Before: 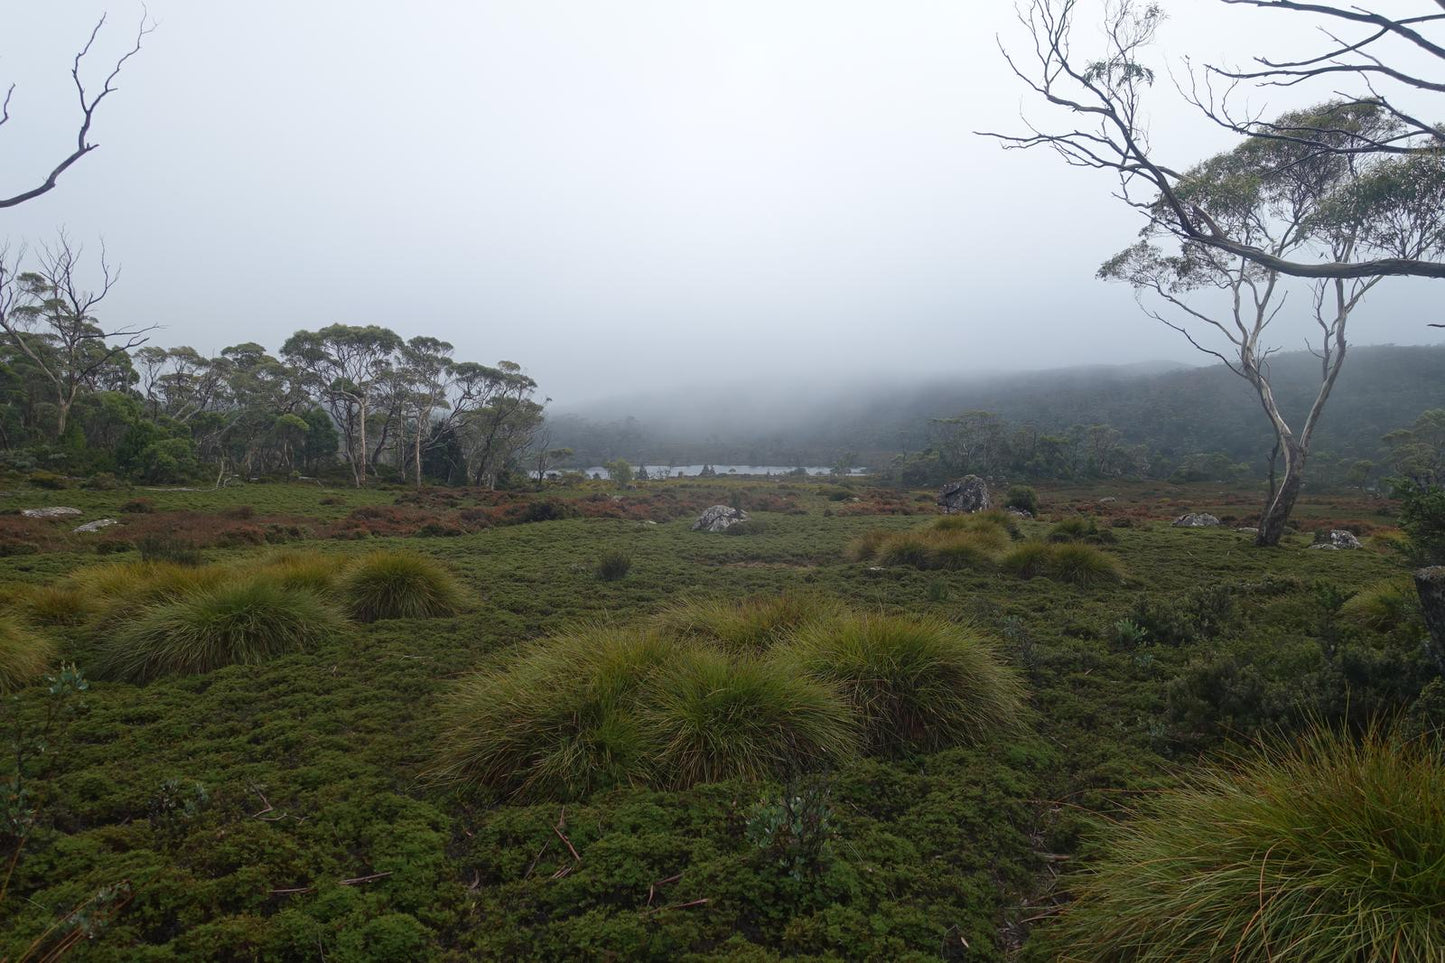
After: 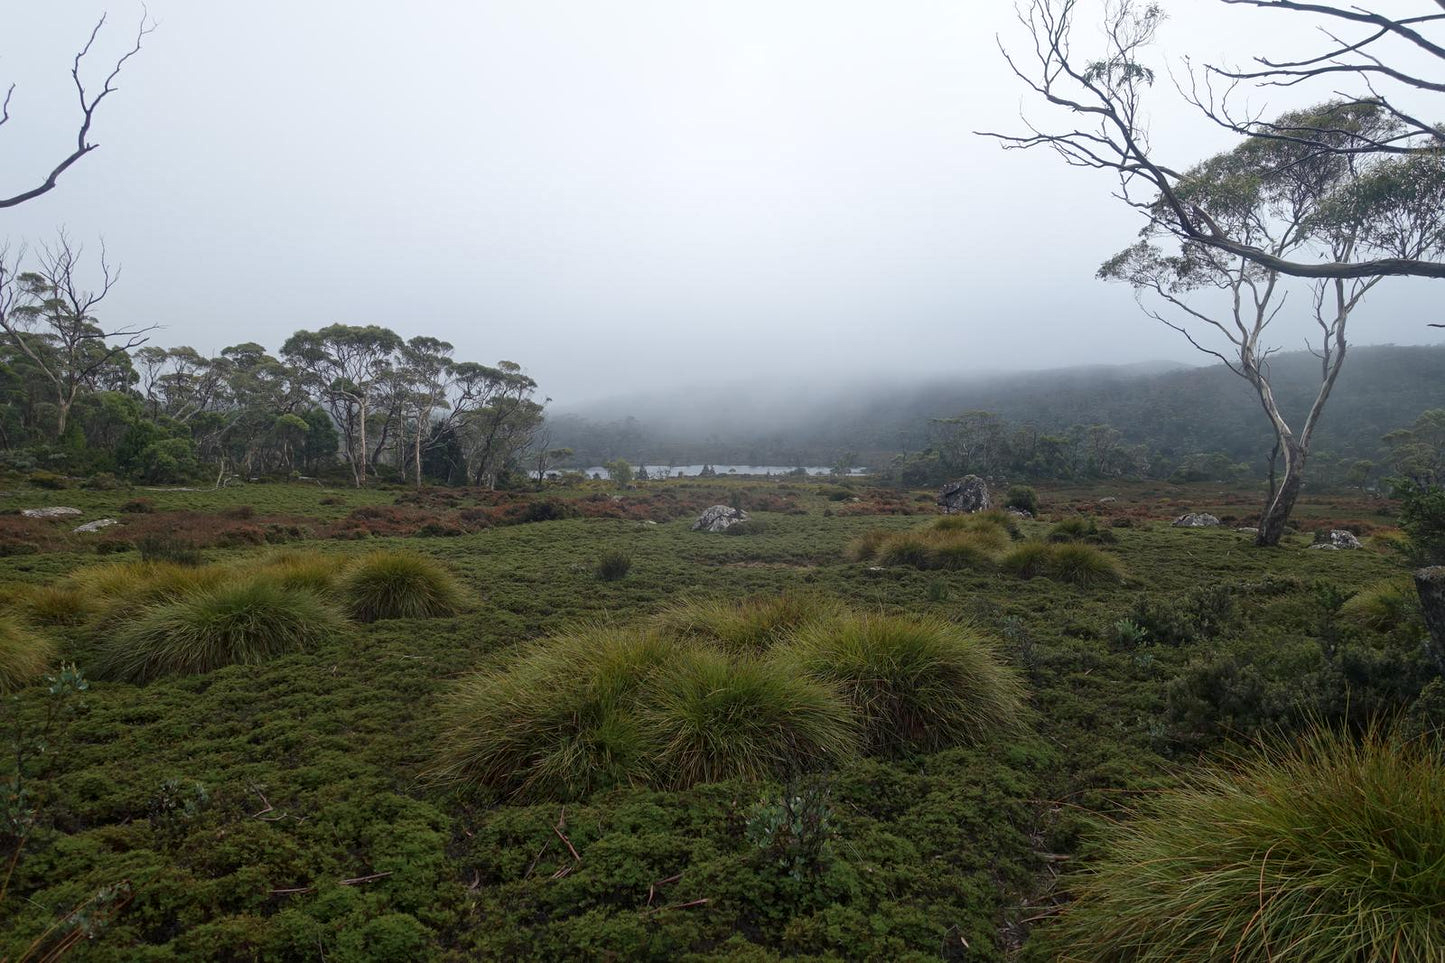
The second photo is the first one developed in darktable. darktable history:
local contrast: mode bilateral grid, contrast 26, coarseness 50, detail 122%, midtone range 0.2
